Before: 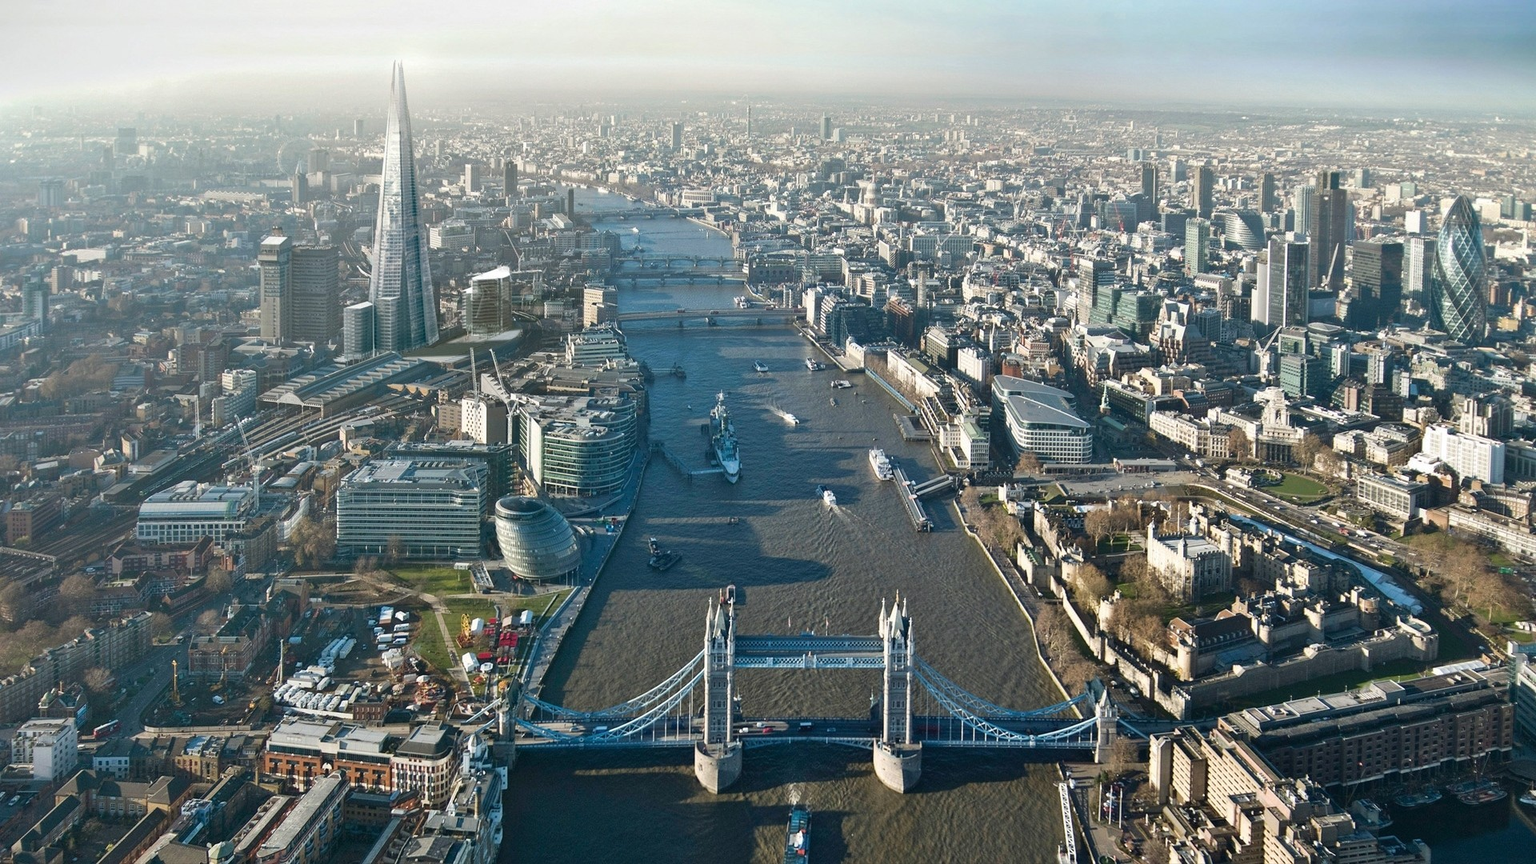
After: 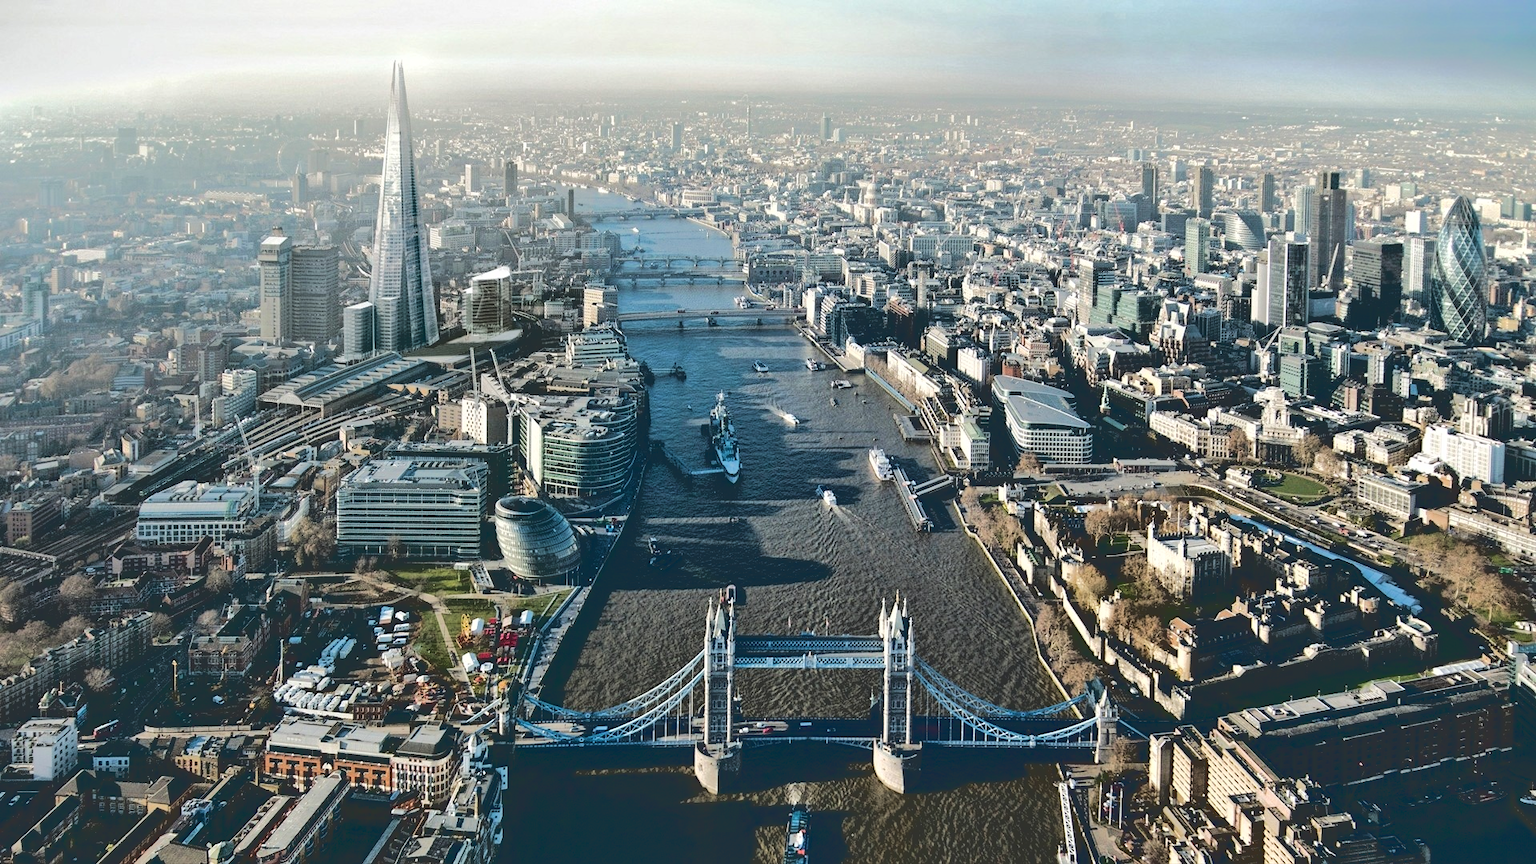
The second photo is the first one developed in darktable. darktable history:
shadows and highlights: shadows 29.61, highlights -30.47, low approximation 0.01, soften with gaussian
base curve: curves: ch0 [(0.065, 0.026) (0.236, 0.358) (0.53, 0.546) (0.777, 0.841) (0.924, 0.992)], preserve colors average RGB
